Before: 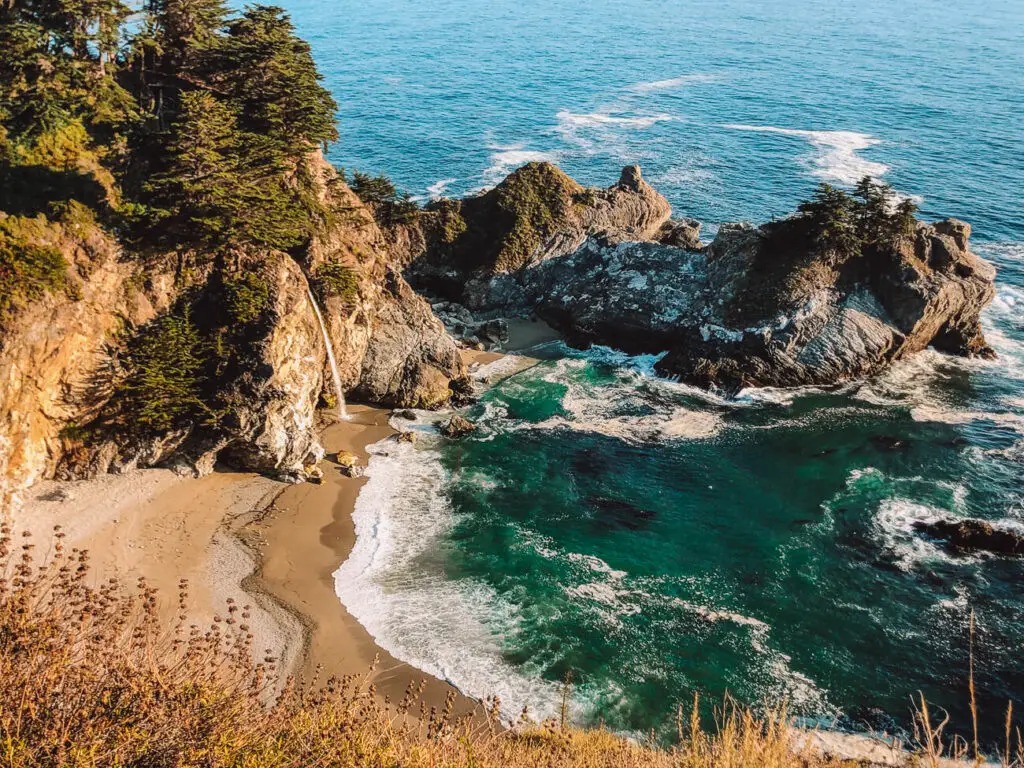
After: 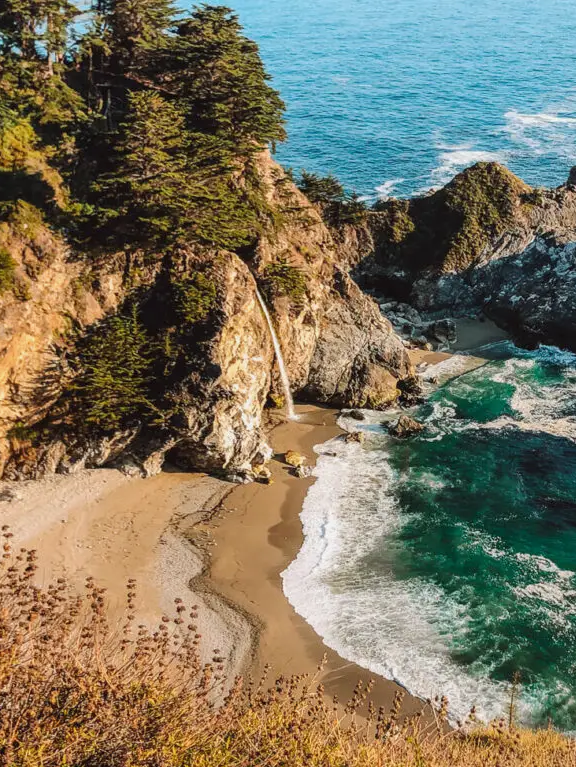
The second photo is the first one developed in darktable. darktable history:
white balance: red 0.978, blue 0.999
crop: left 5.114%, right 38.589%
